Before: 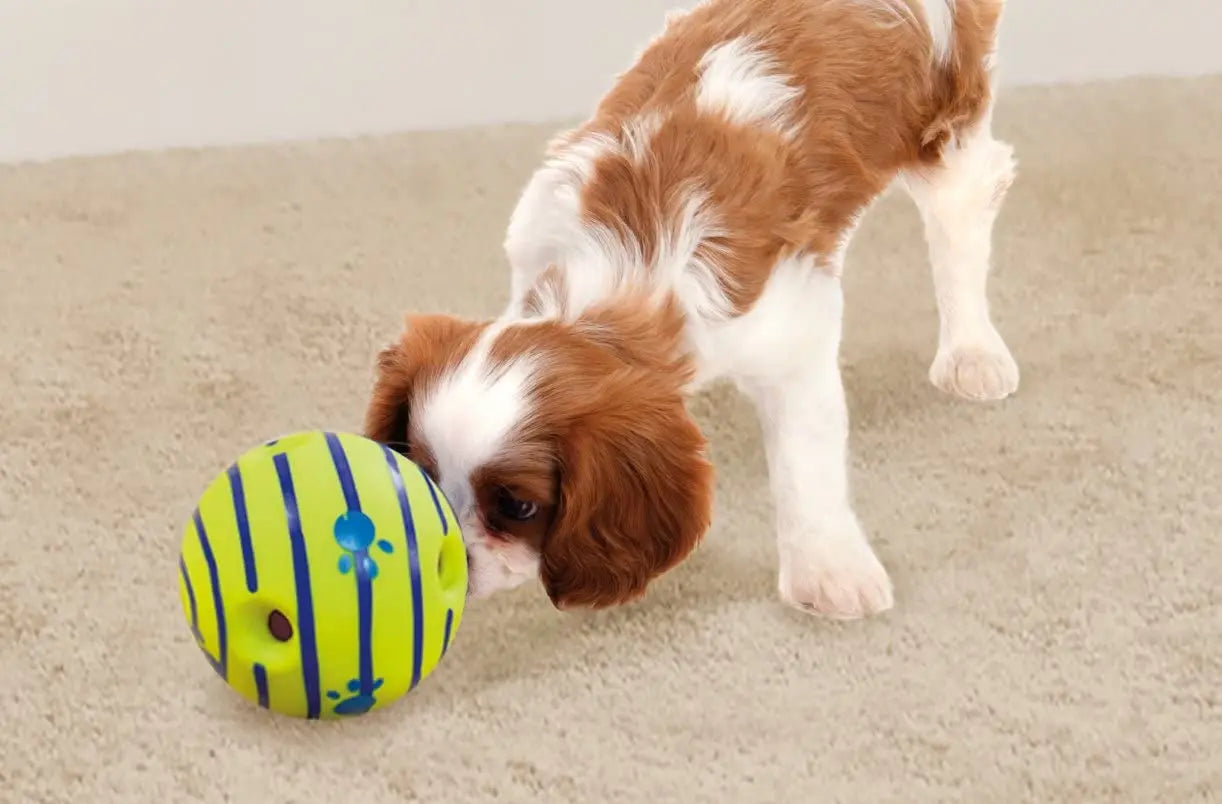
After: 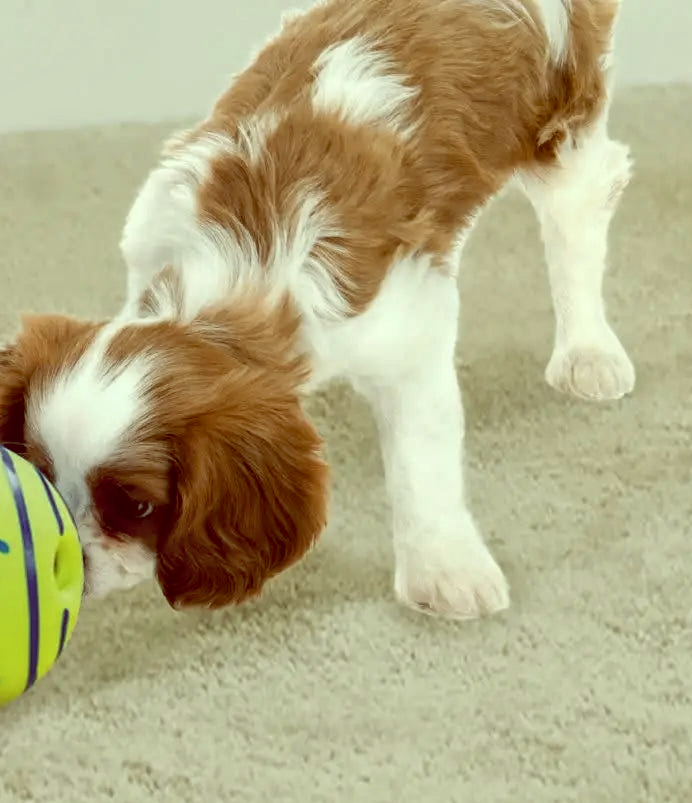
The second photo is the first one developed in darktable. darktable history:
color balance: lift [1, 1.015, 0.987, 0.985], gamma [1, 0.959, 1.042, 0.958], gain [0.927, 0.938, 1.072, 0.928], contrast 1.5%
crop: left 31.458%, top 0%, right 11.876%
color correction: saturation 0.8
local contrast: on, module defaults
